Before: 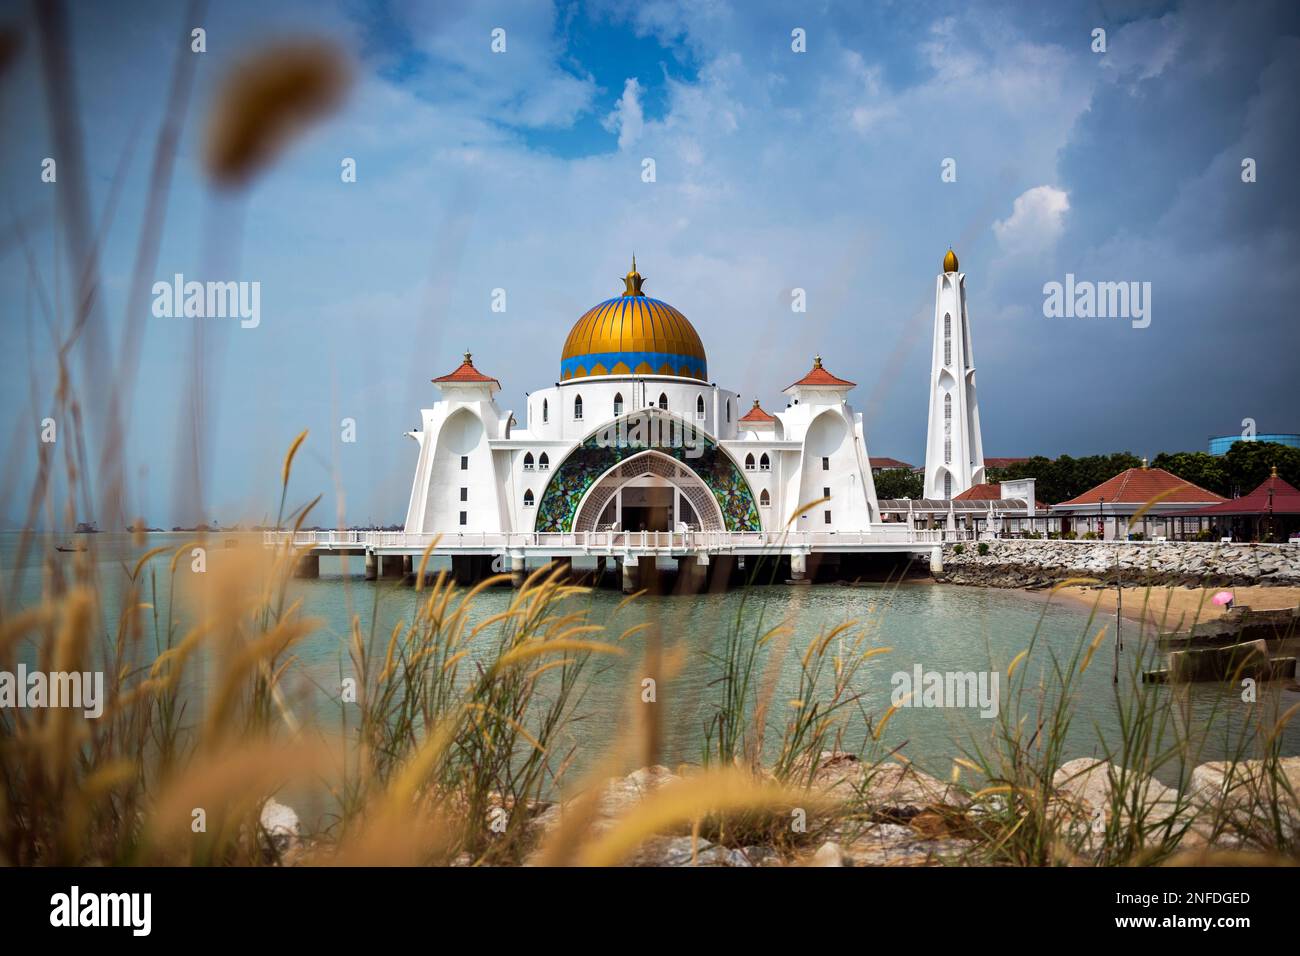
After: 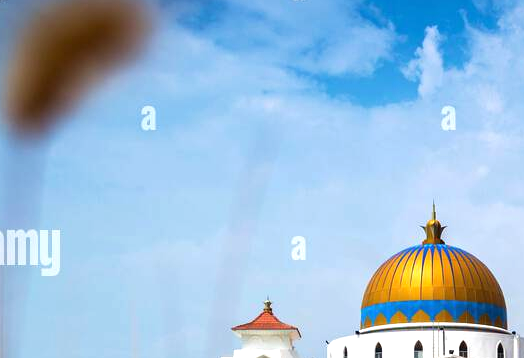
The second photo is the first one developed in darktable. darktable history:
crop: left 15.445%, top 5.452%, right 44.242%, bottom 56.999%
exposure: black level correction 0, exposure 0.499 EV, compensate exposure bias true, compensate highlight preservation false
velvia: strength 15.02%
